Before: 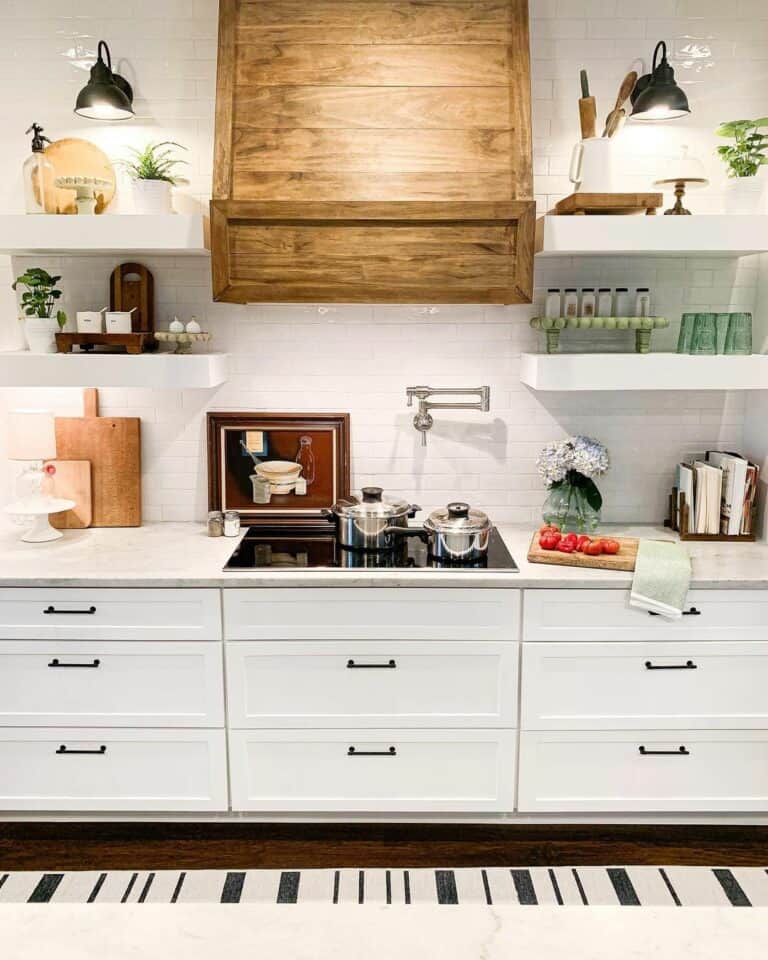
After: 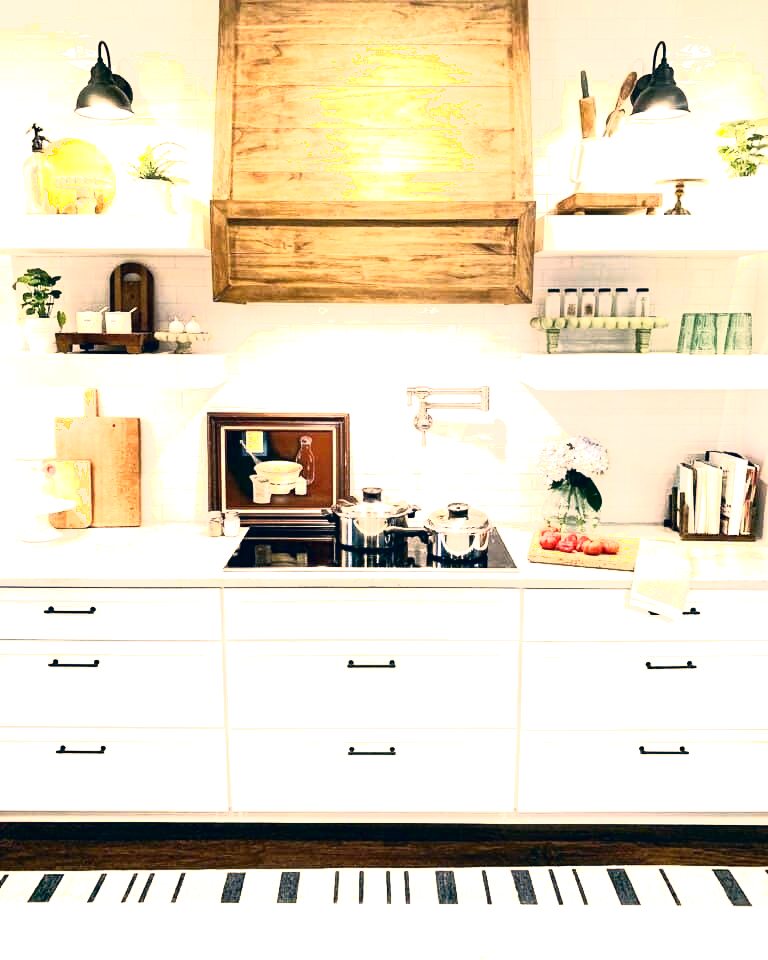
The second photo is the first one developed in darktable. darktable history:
exposure: exposure 1 EV, compensate highlight preservation false
shadows and highlights: shadows -62.18, white point adjustment -5.23, highlights 60.86
color correction: highlights a* 10.36, highlights b* 14.62, shadows a* -10.03, shadows b* -14.98
